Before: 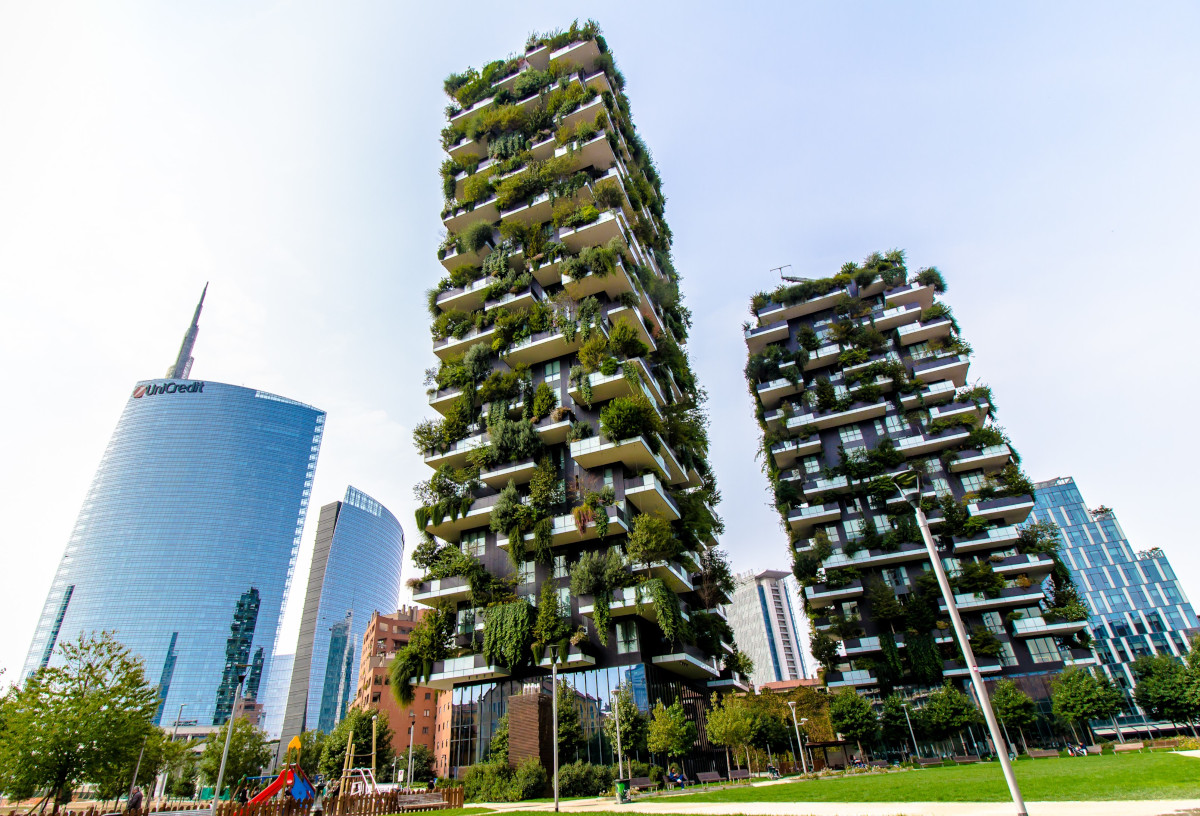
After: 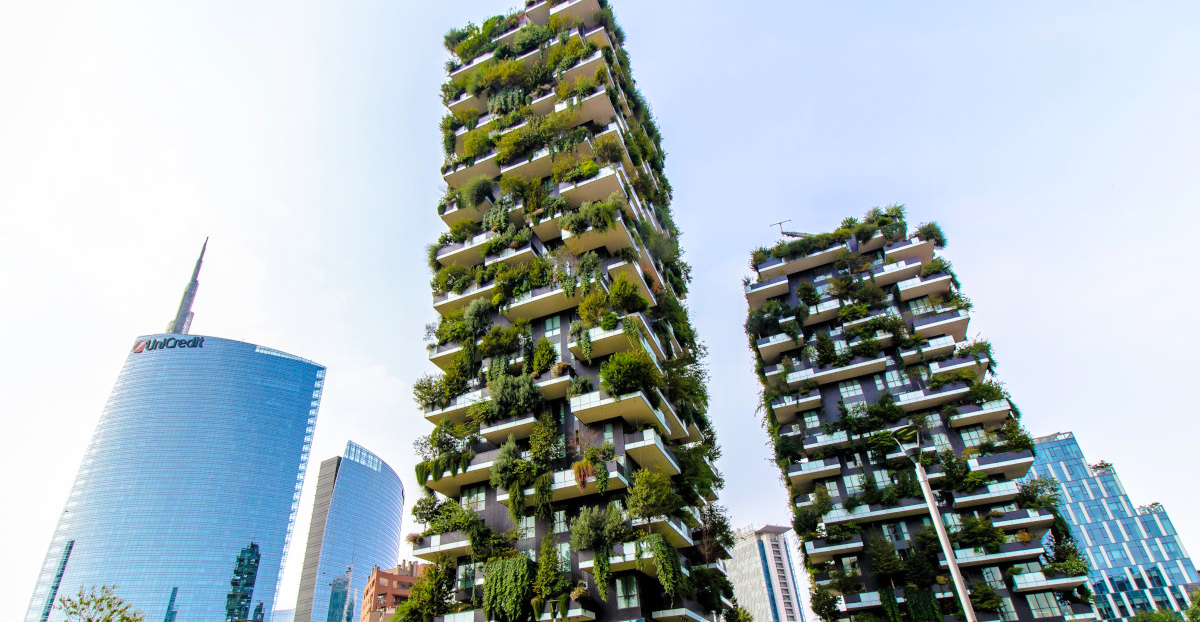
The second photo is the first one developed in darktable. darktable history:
crop: top 5.611%, bottom 18.047%
contrast brightness saturation: contrast 0.029, brightness 0.069, saturation 0.124
